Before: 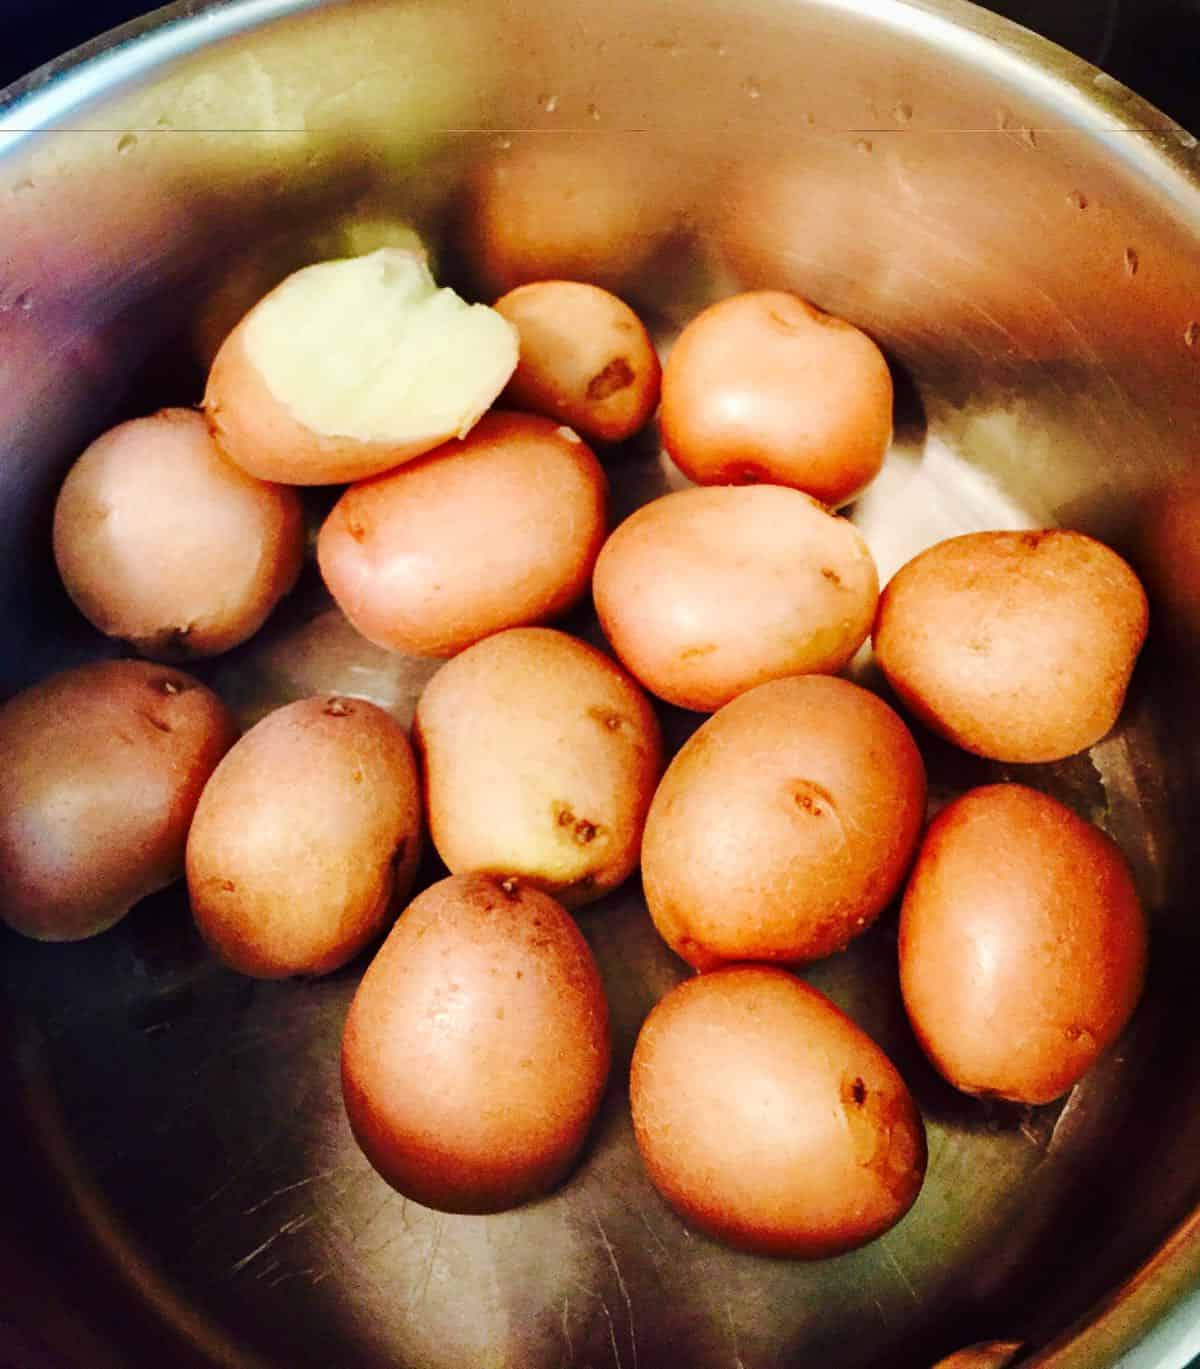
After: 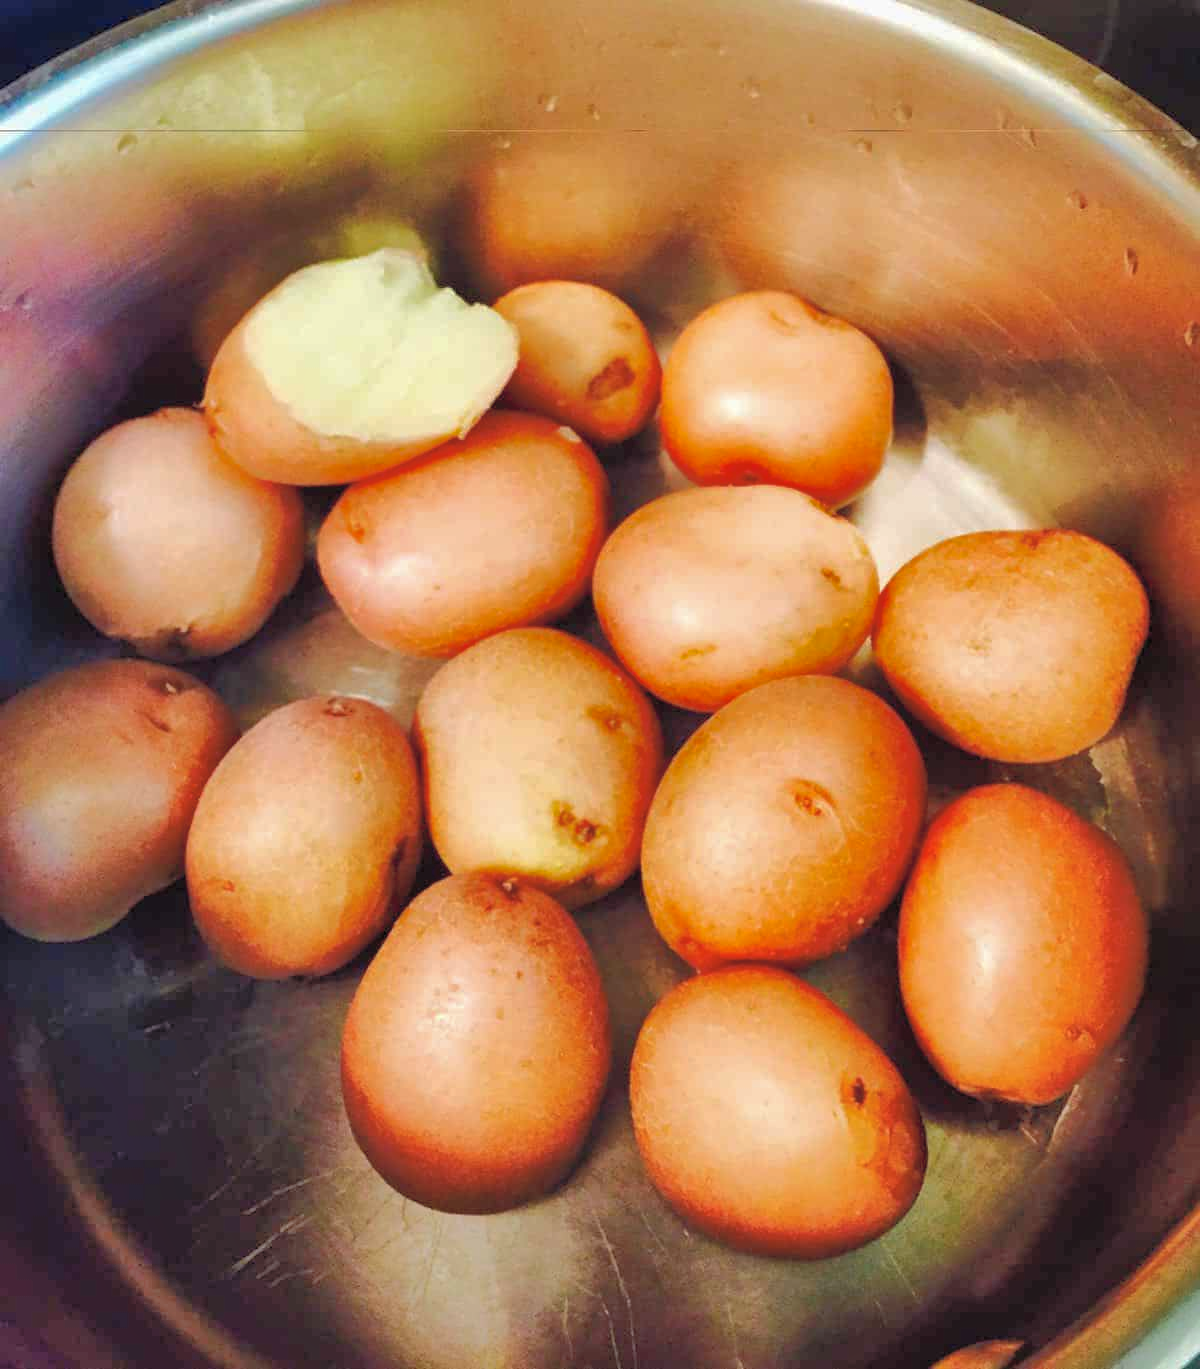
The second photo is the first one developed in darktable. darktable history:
shadows and highlights: shadows 59.28, highlights -59.93
contrast brightness saturation: brightness 0.15
